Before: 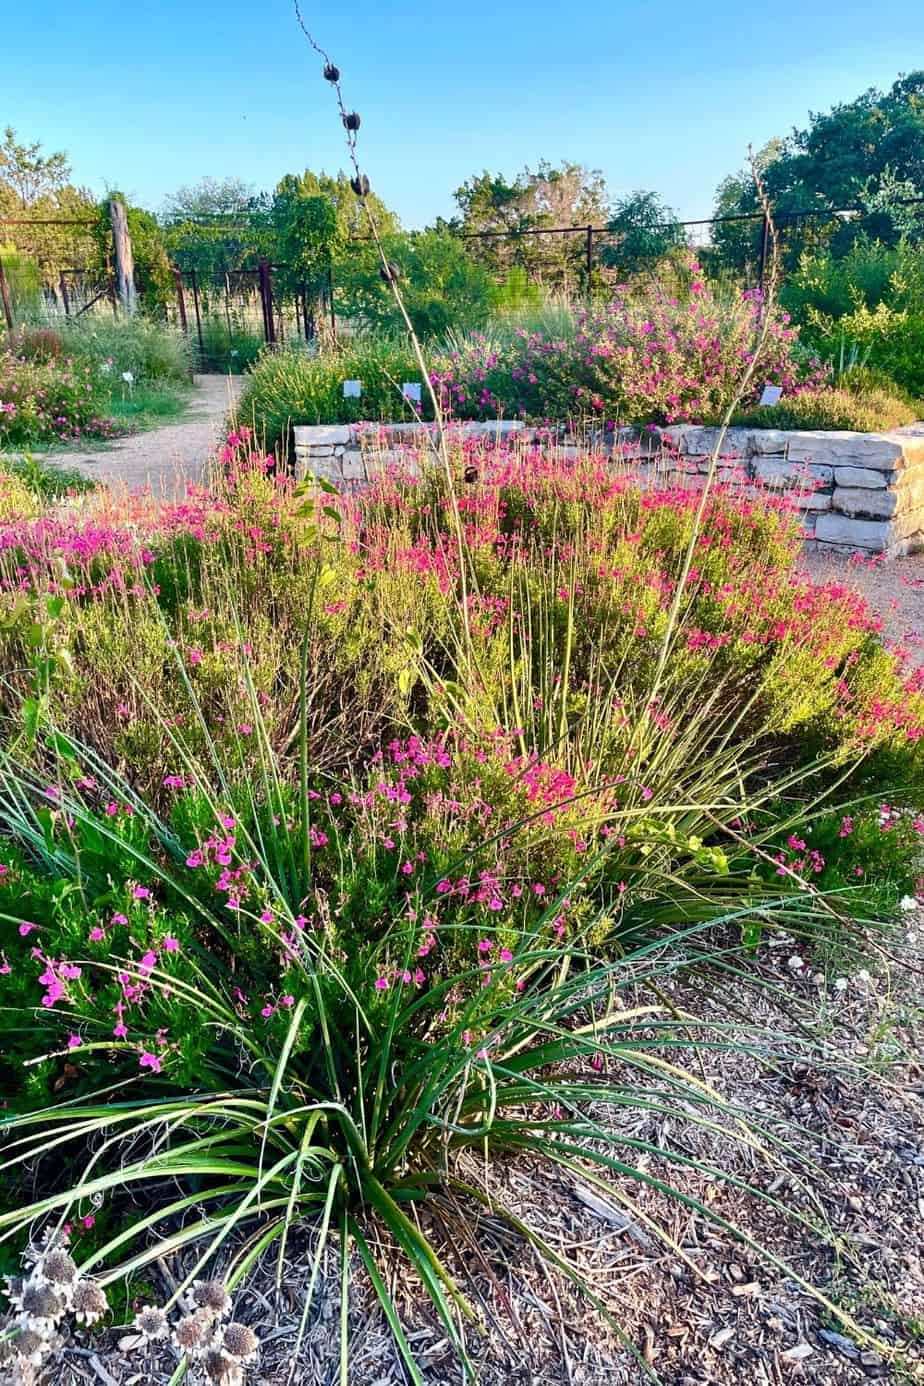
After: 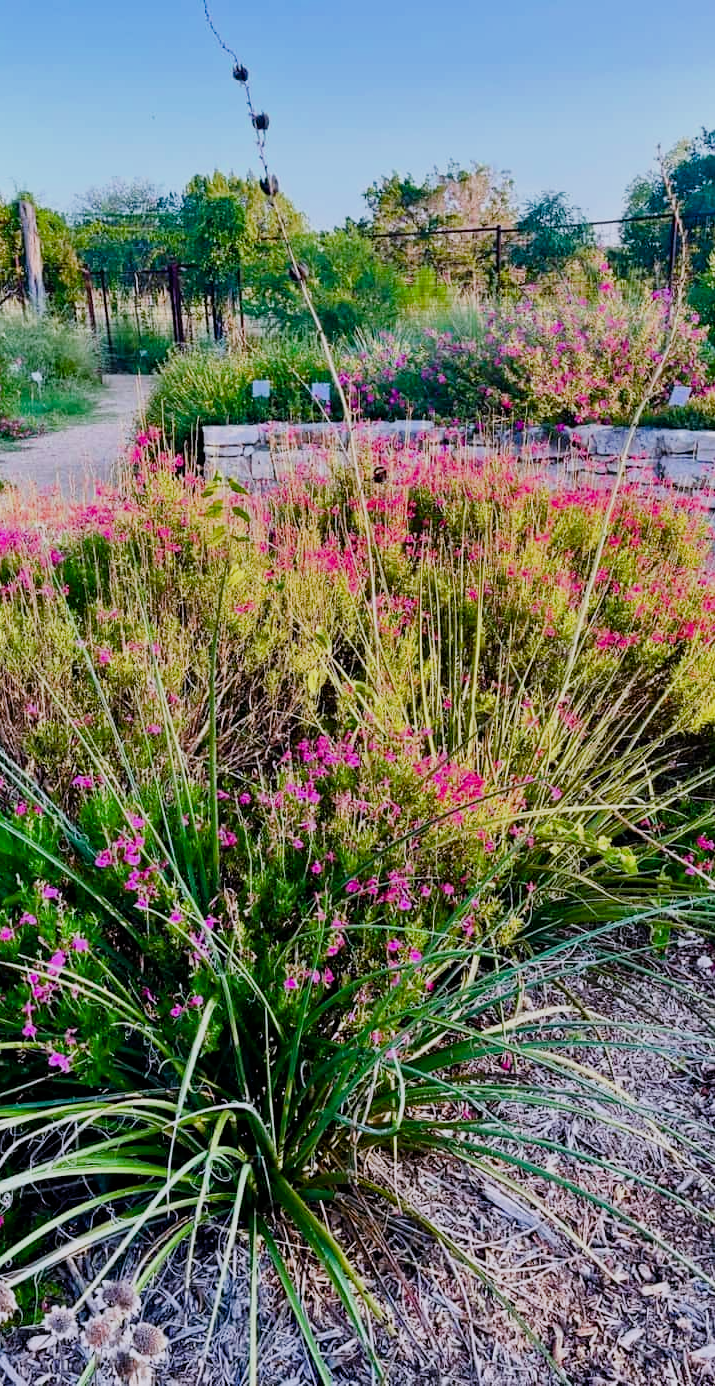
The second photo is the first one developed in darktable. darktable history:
filmic rgb: black relative exposure -7.65 EV, white relative exposure 4.56 EV, hardness 3.61, contrast 1.05
crop: left 9.88%, right 12.664%
color balance rgb: perceptual saturation grading › global saturation 20%, perceptual saturation grading › highlights -25%, perceptual saturation grading › shadows 25%
white balance: red 1.004, blue 1.096
